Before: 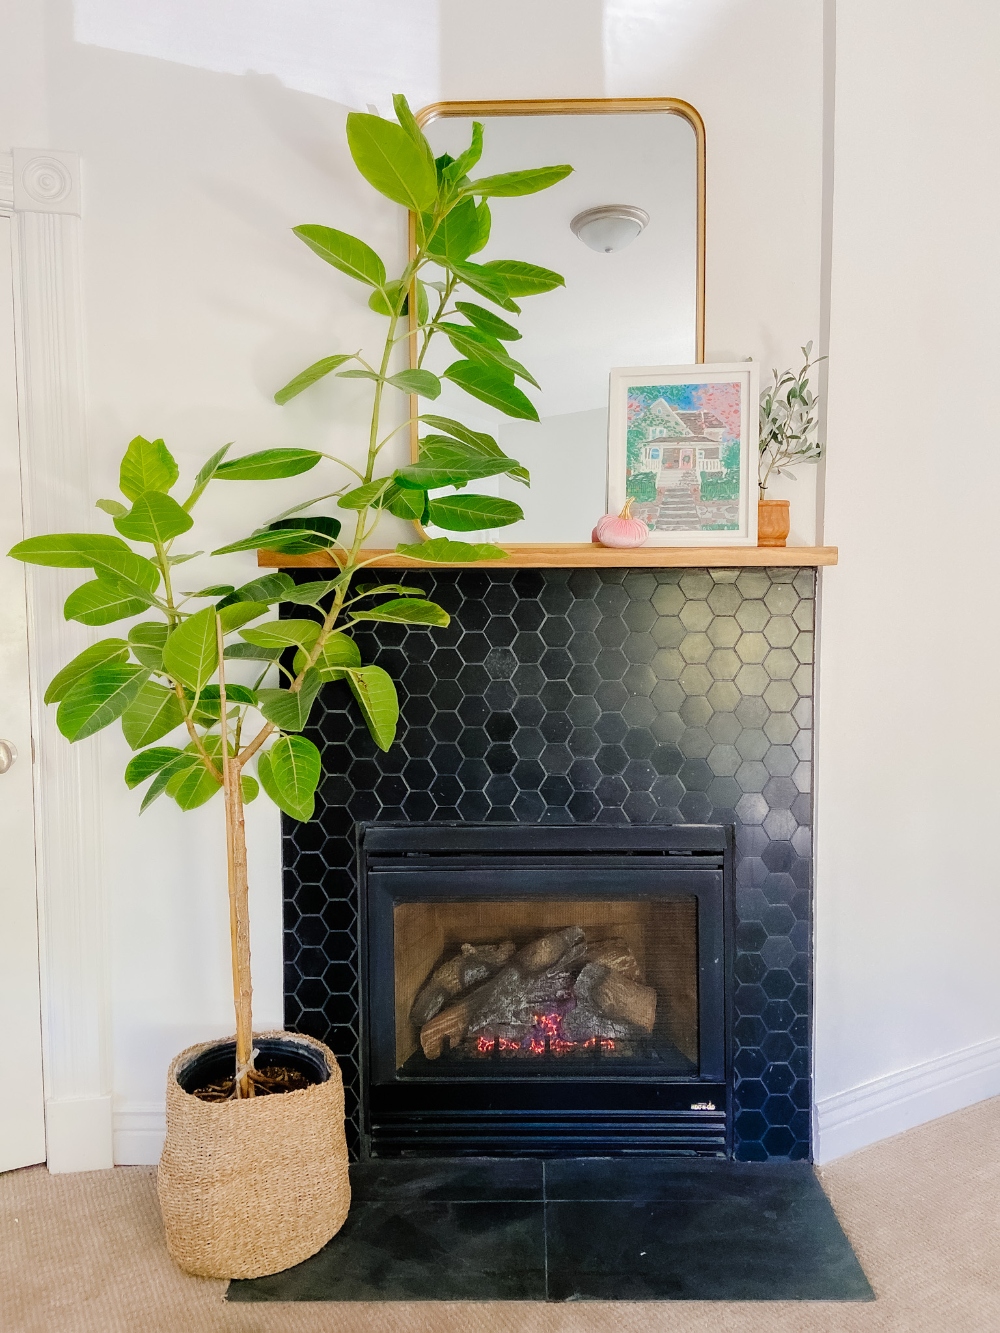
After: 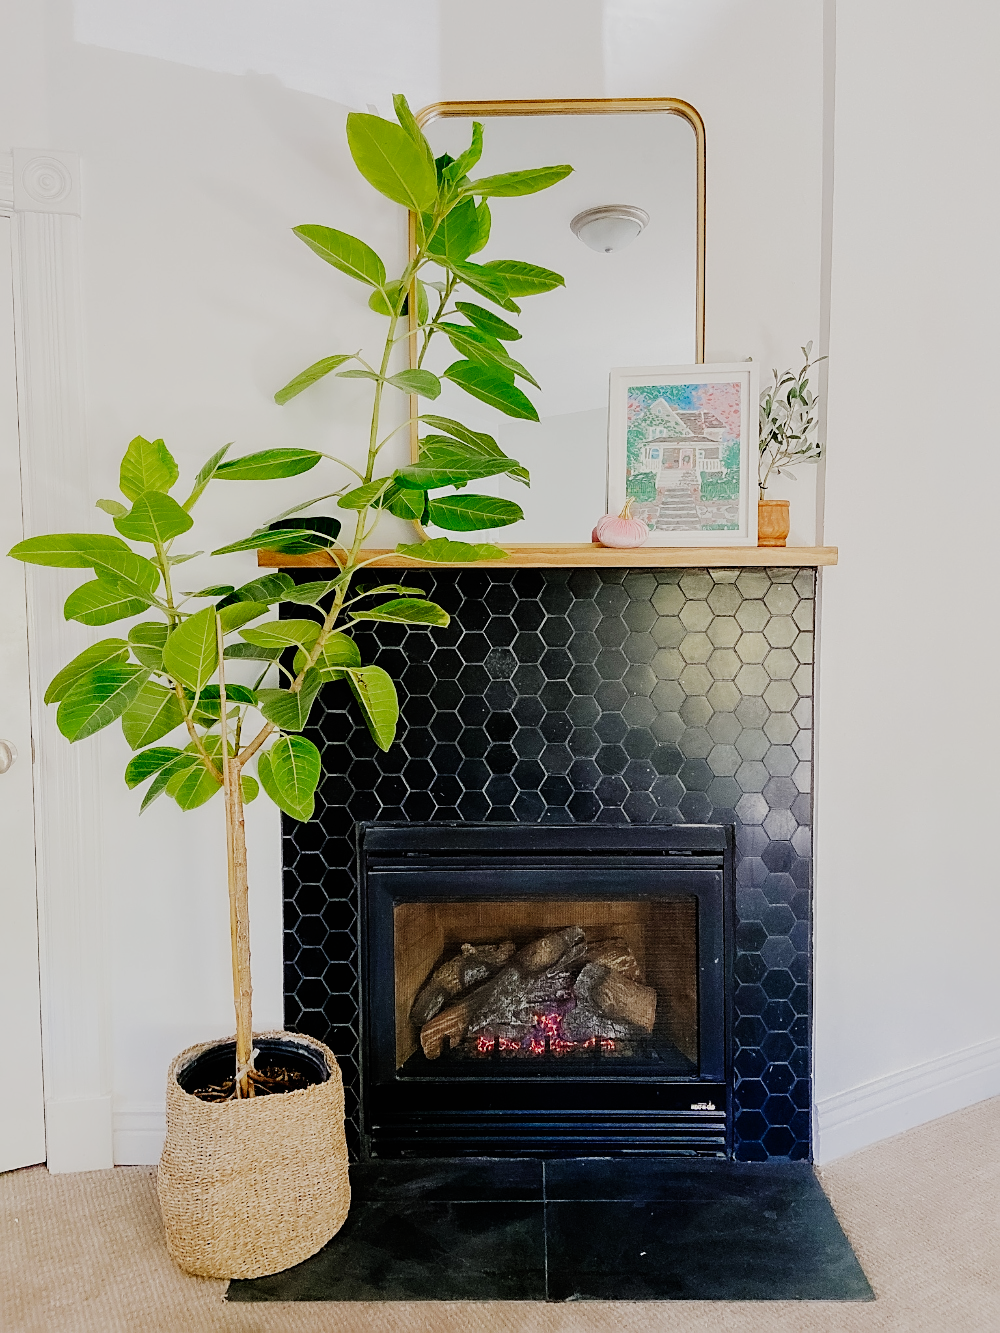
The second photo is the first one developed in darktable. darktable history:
sigmoid: skew -0.2, preserve hue 0%, red attenuation 0.1, red rotation 0.035, green attenuation 0.1, green rotation -0.017, blue attenuation 0.15, blue rotation -0.052, base primaries Rec2020
sharpen: on, module defaults
